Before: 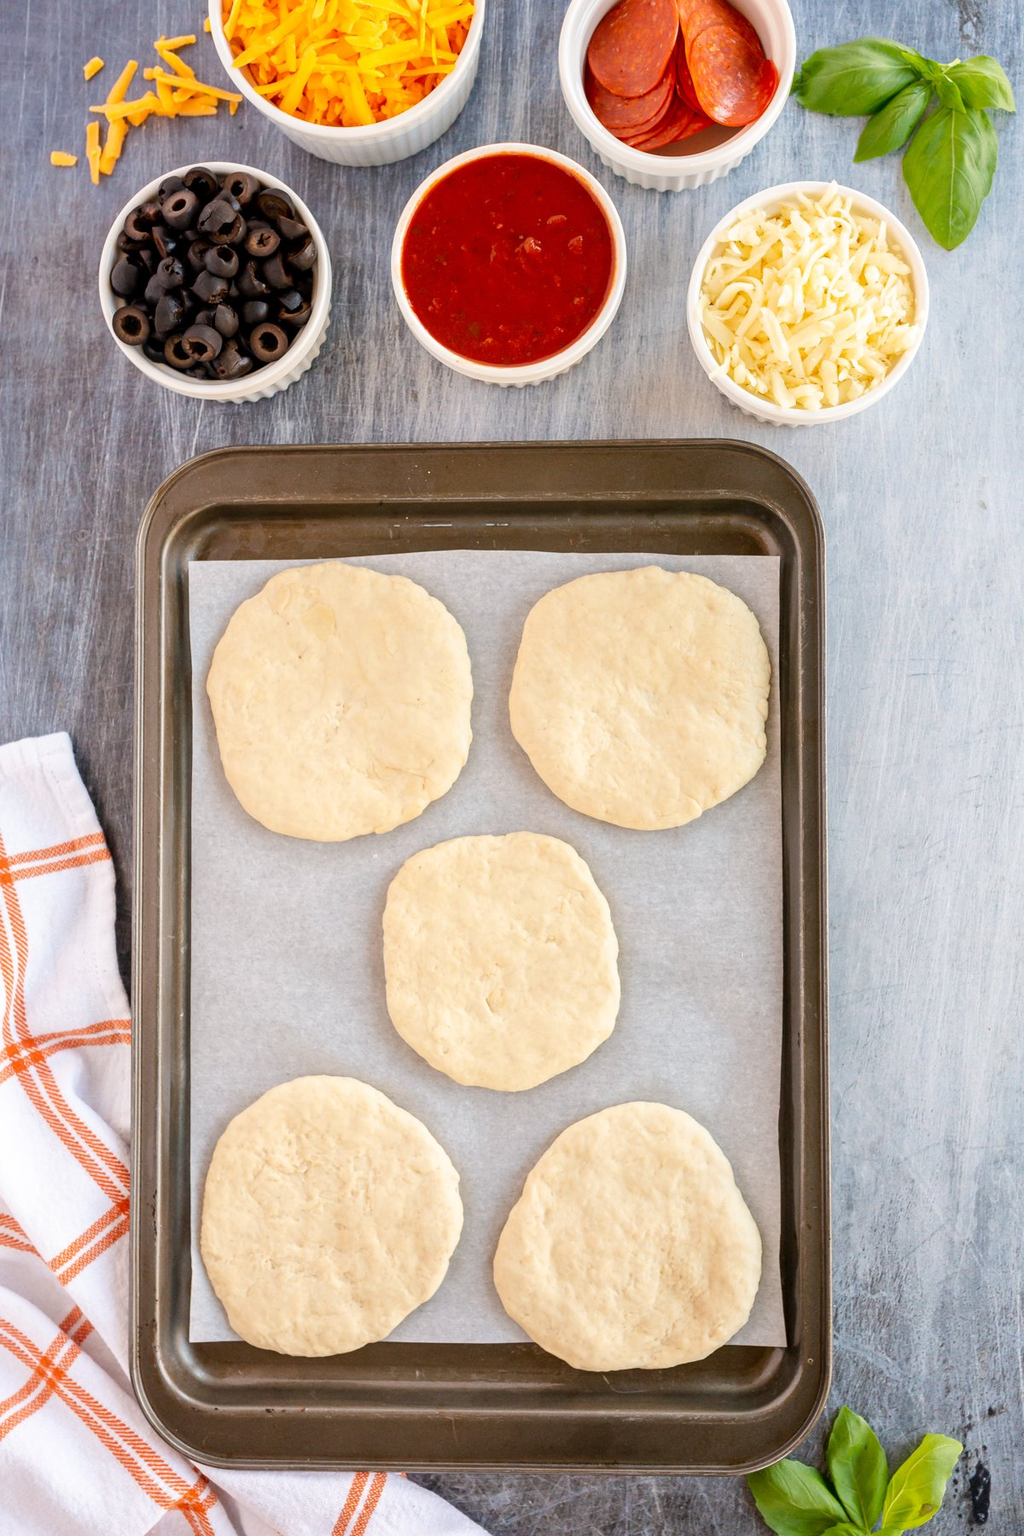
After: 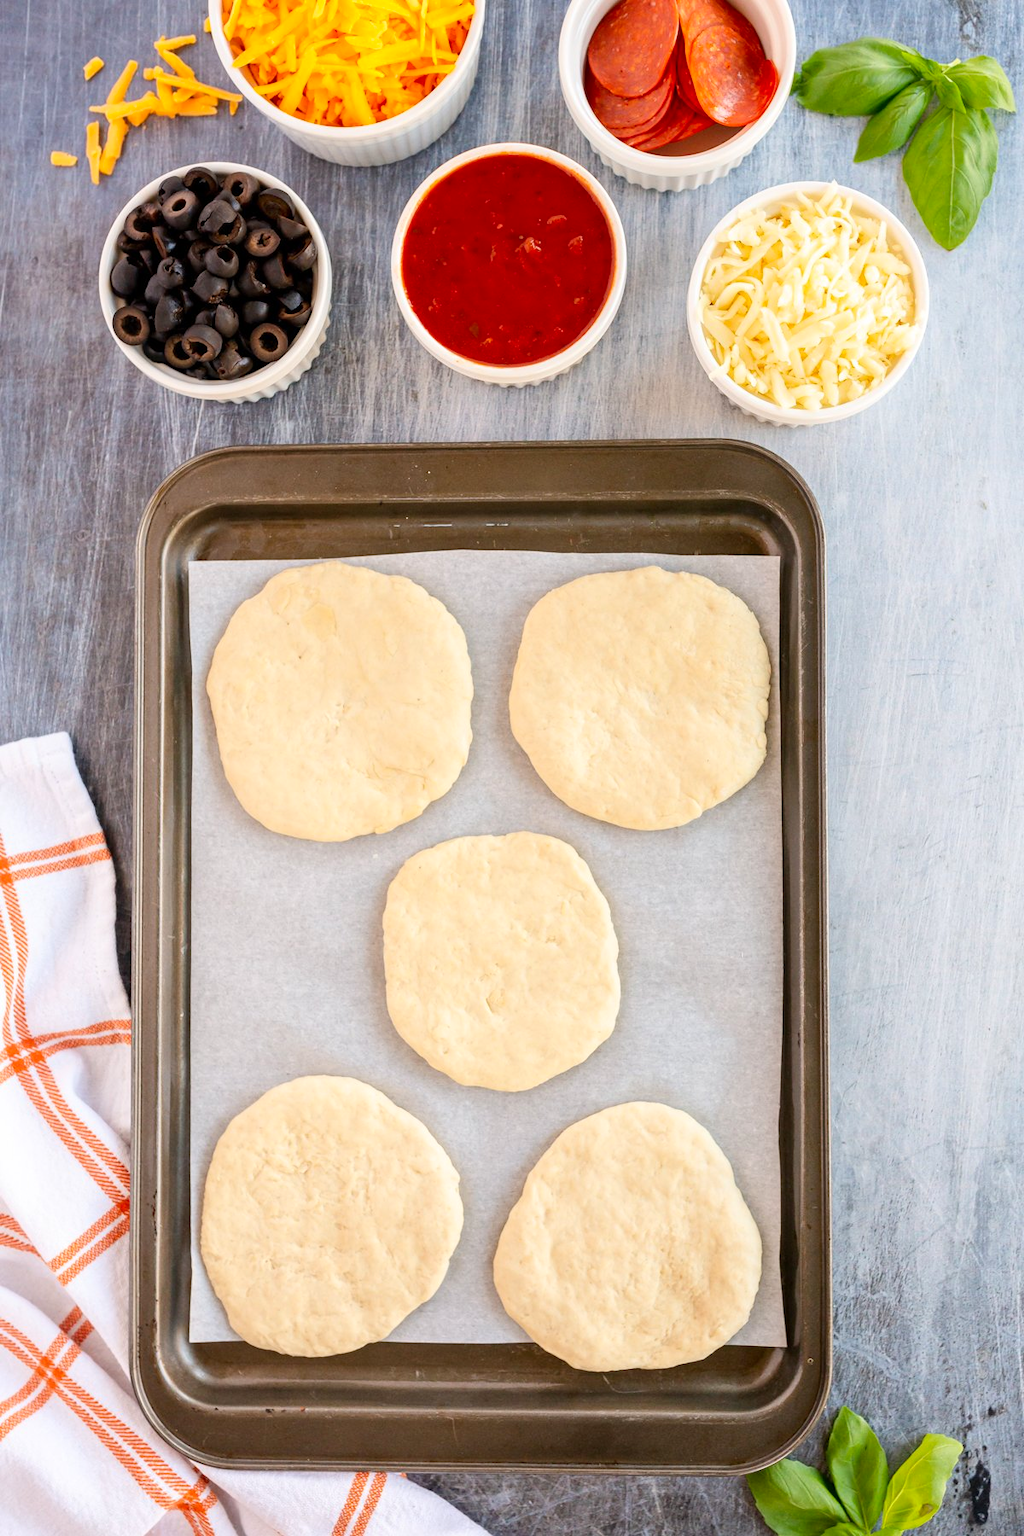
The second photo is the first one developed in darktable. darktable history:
contrast brightness saturation: contrast 0.1, brightness 0.03, saturation 0.091
